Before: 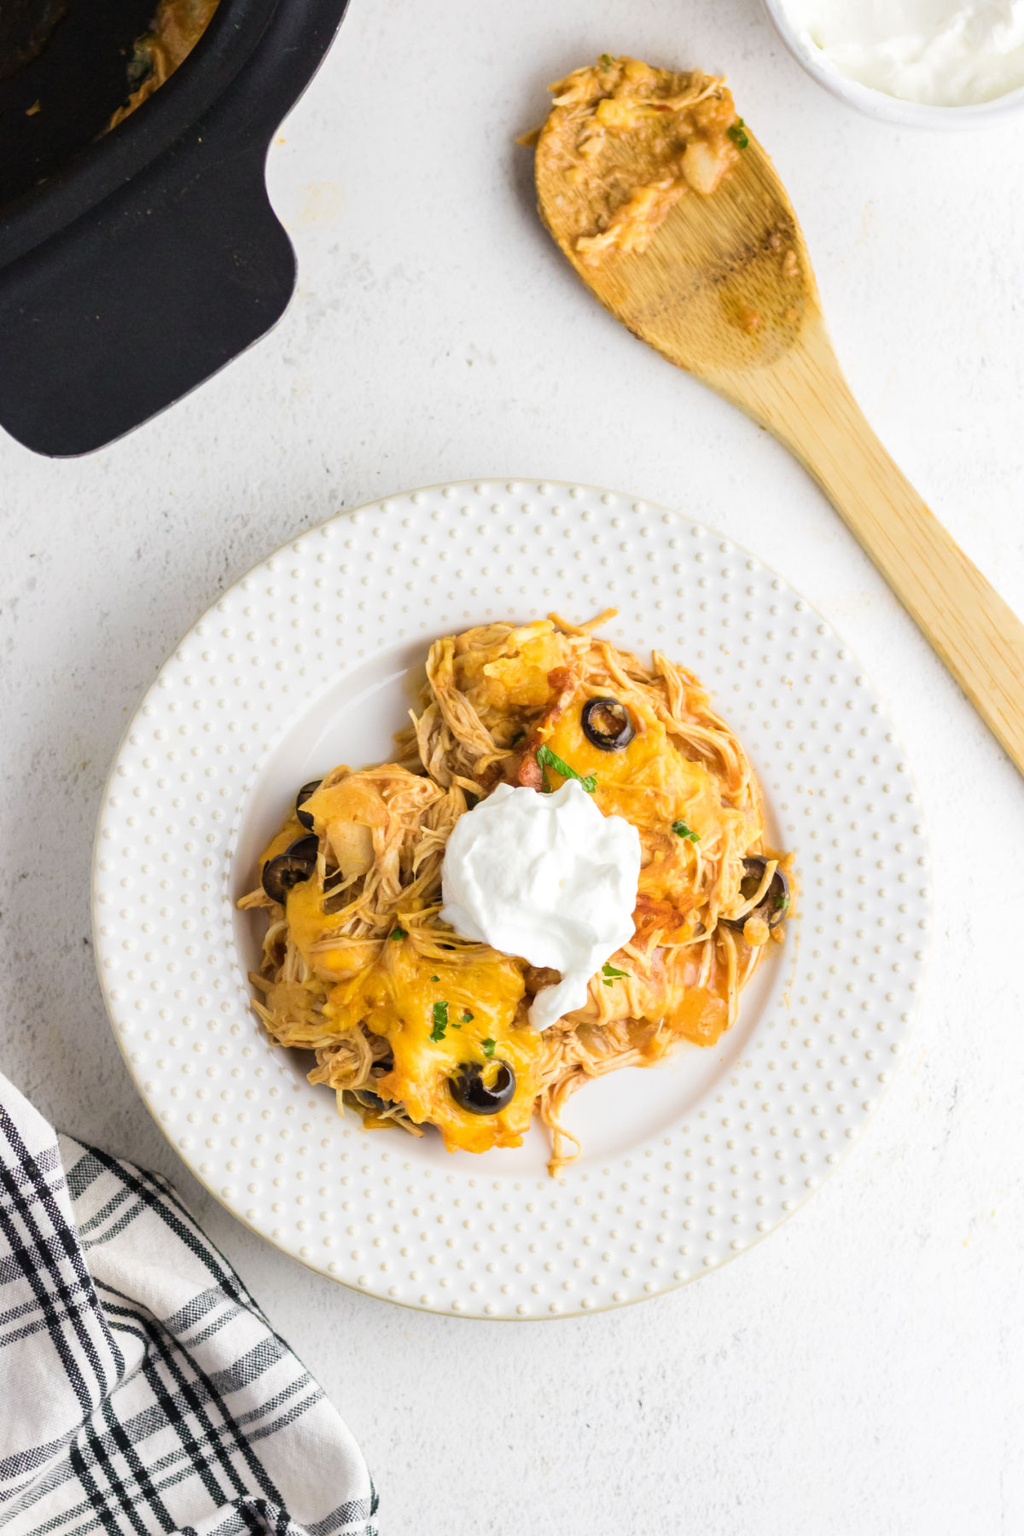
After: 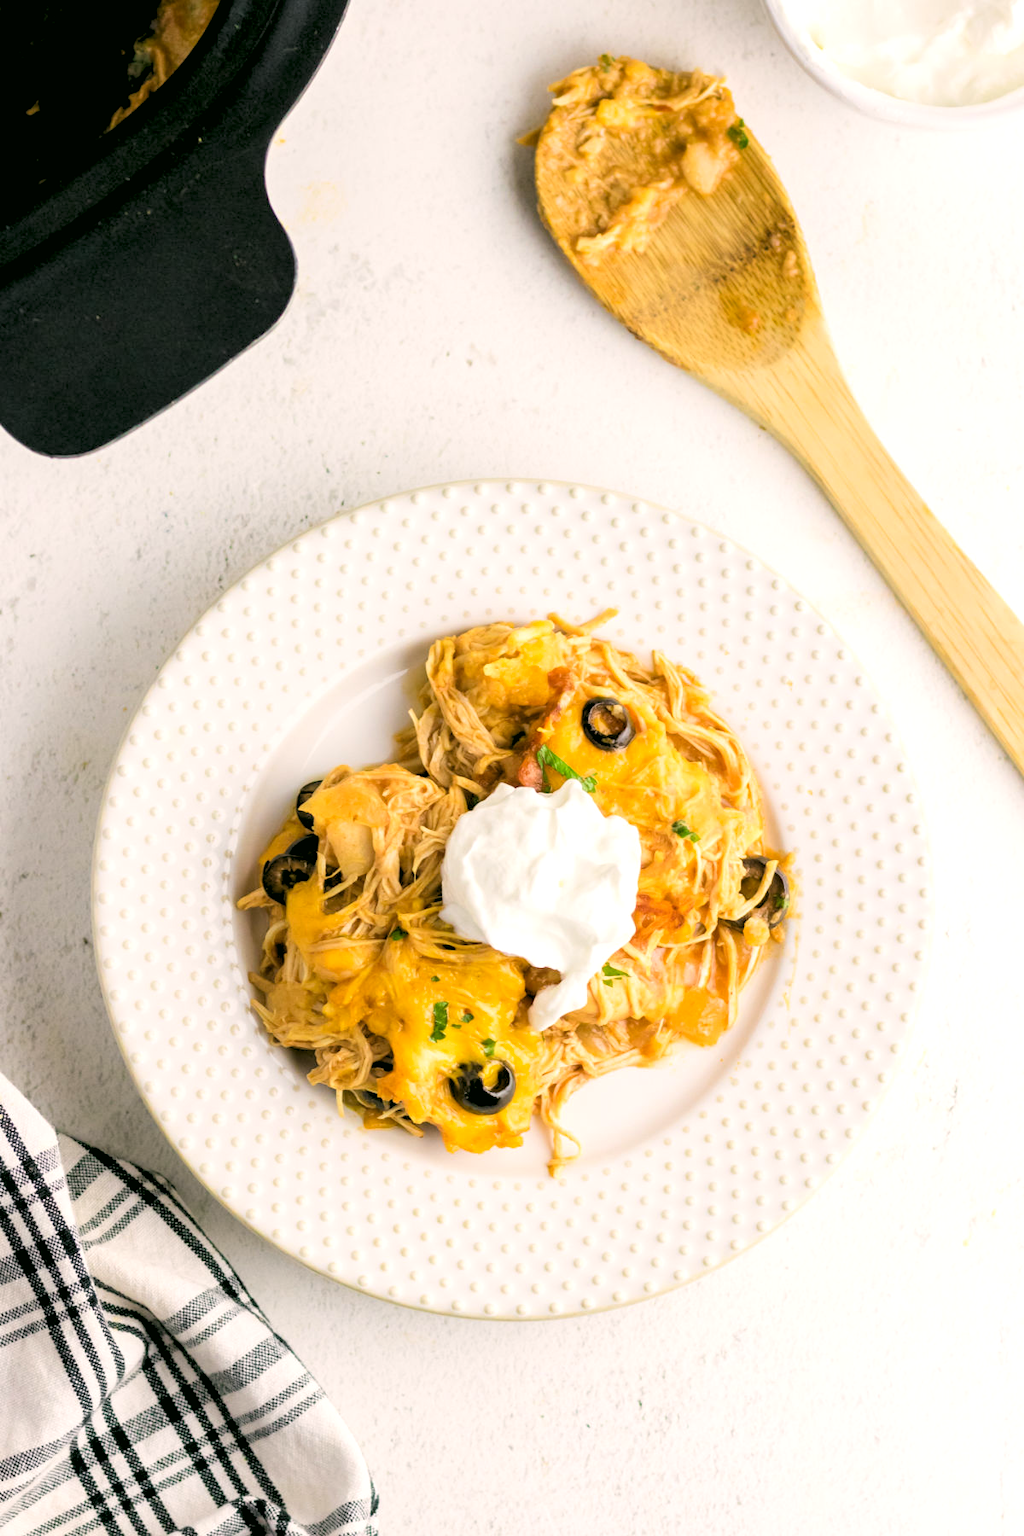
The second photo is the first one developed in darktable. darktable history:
rgb levels: levels [[0.013, 0.434, 0.89], [0, 0.5, 1], [0, 0.5, 1]]
color correction: highlights a* 4.02, highlights b* 4.98, shadows a* -7.55, shadows b* 4.98
